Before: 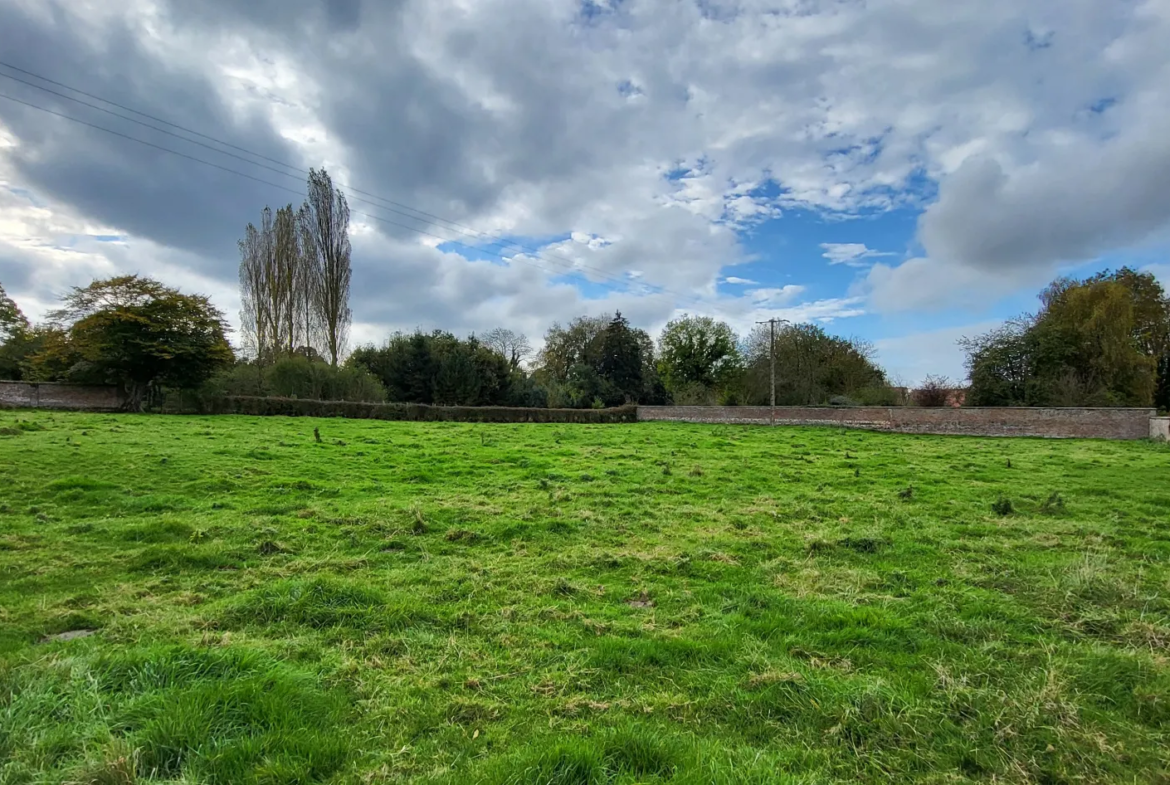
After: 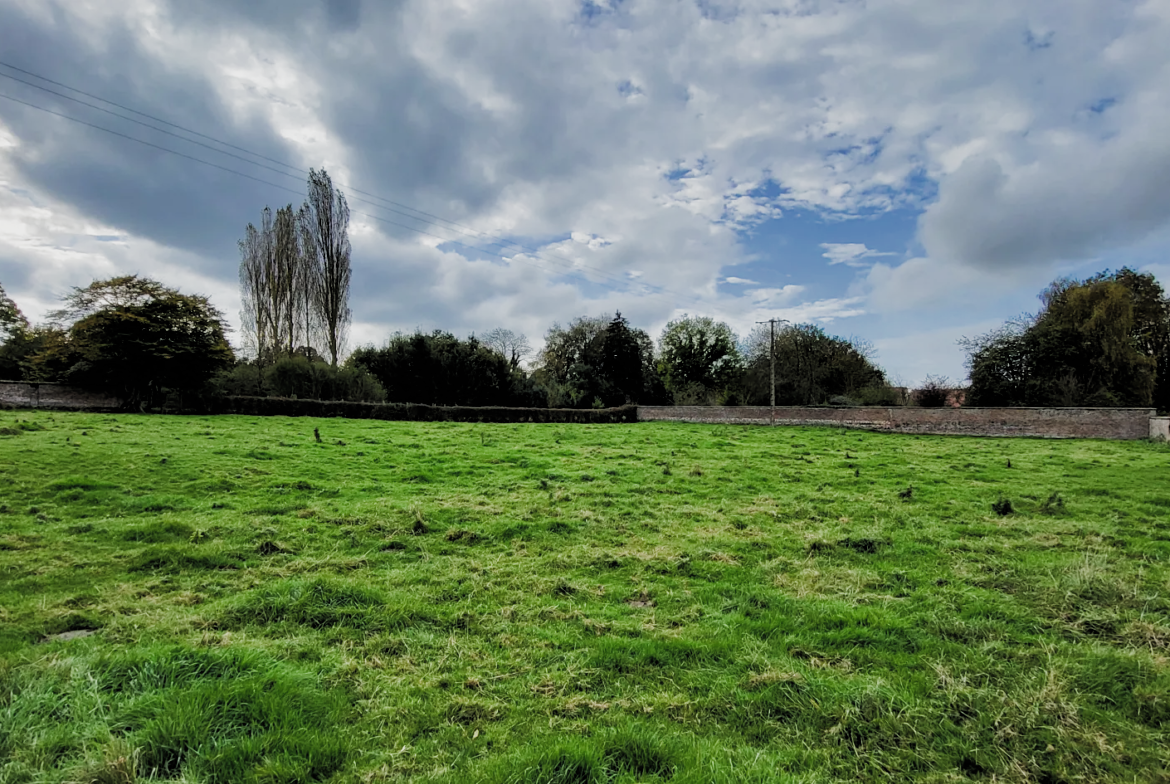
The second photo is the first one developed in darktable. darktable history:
filmic rgb: black relative exposure -4.95 EV, white relative exposure 2.84 EV, hardness 3.72, add noise in highlights 0.001, color science v3 (2019), use custom middle-gray values true, contrast in highlights soft
crop: bottom 0.064%
